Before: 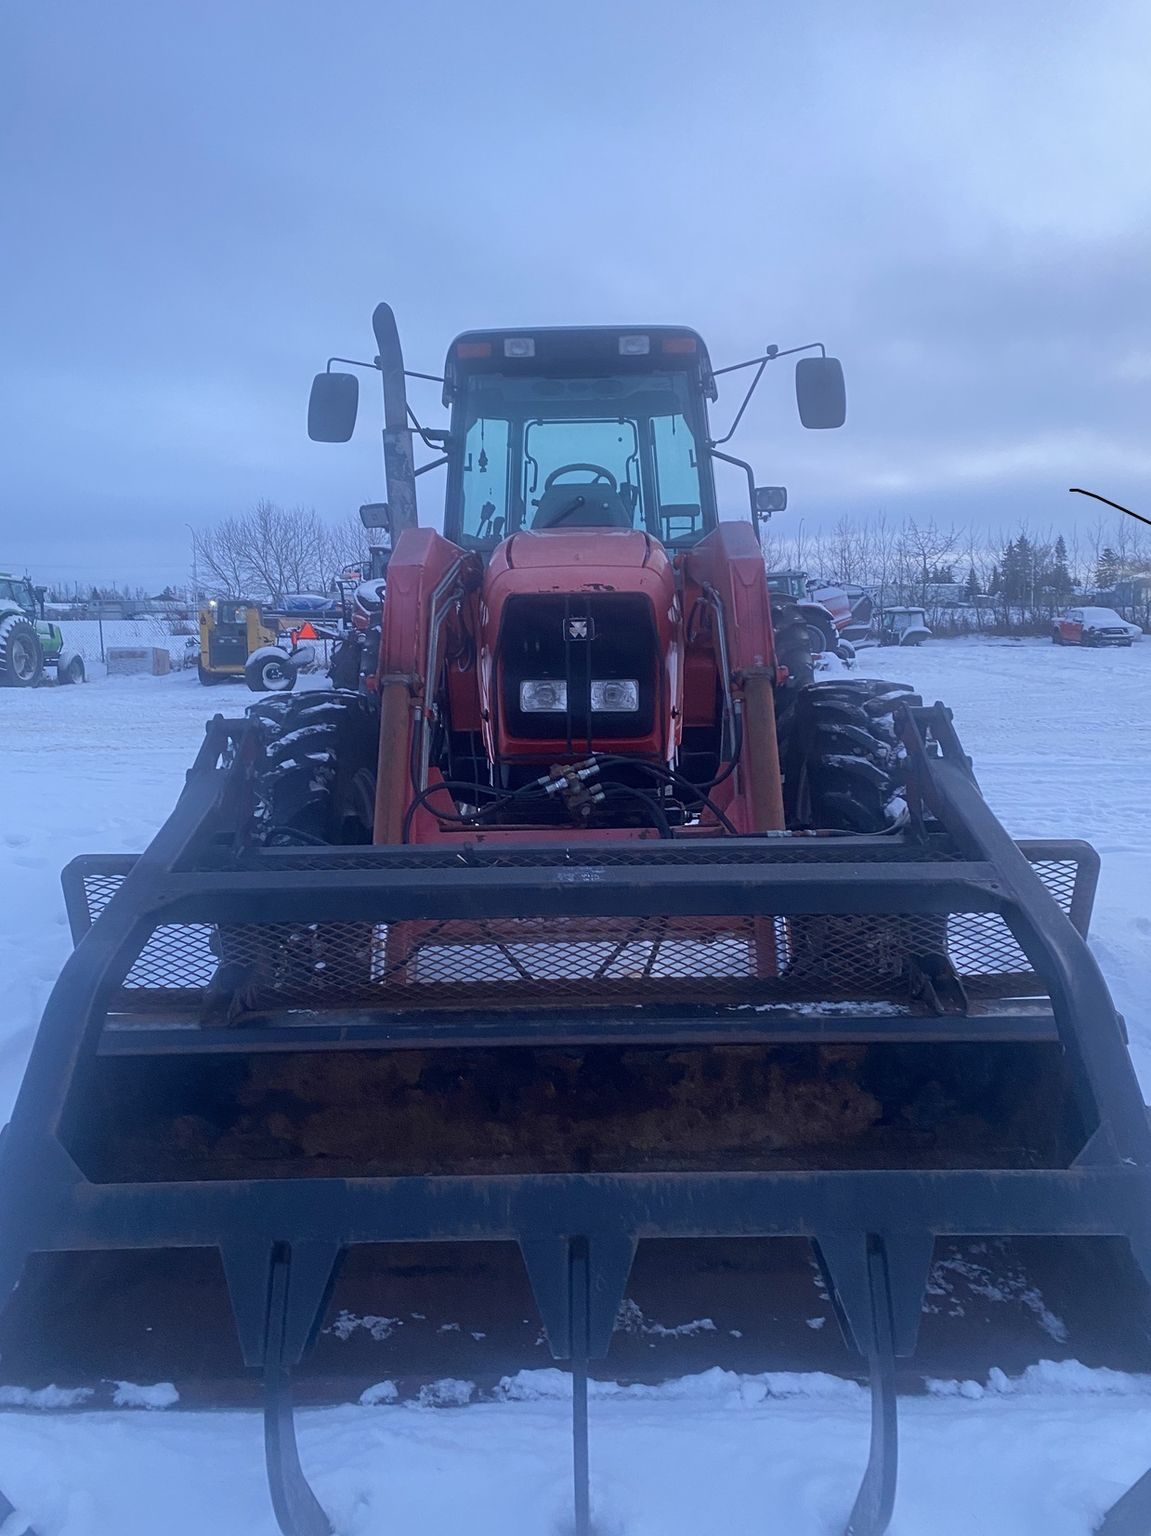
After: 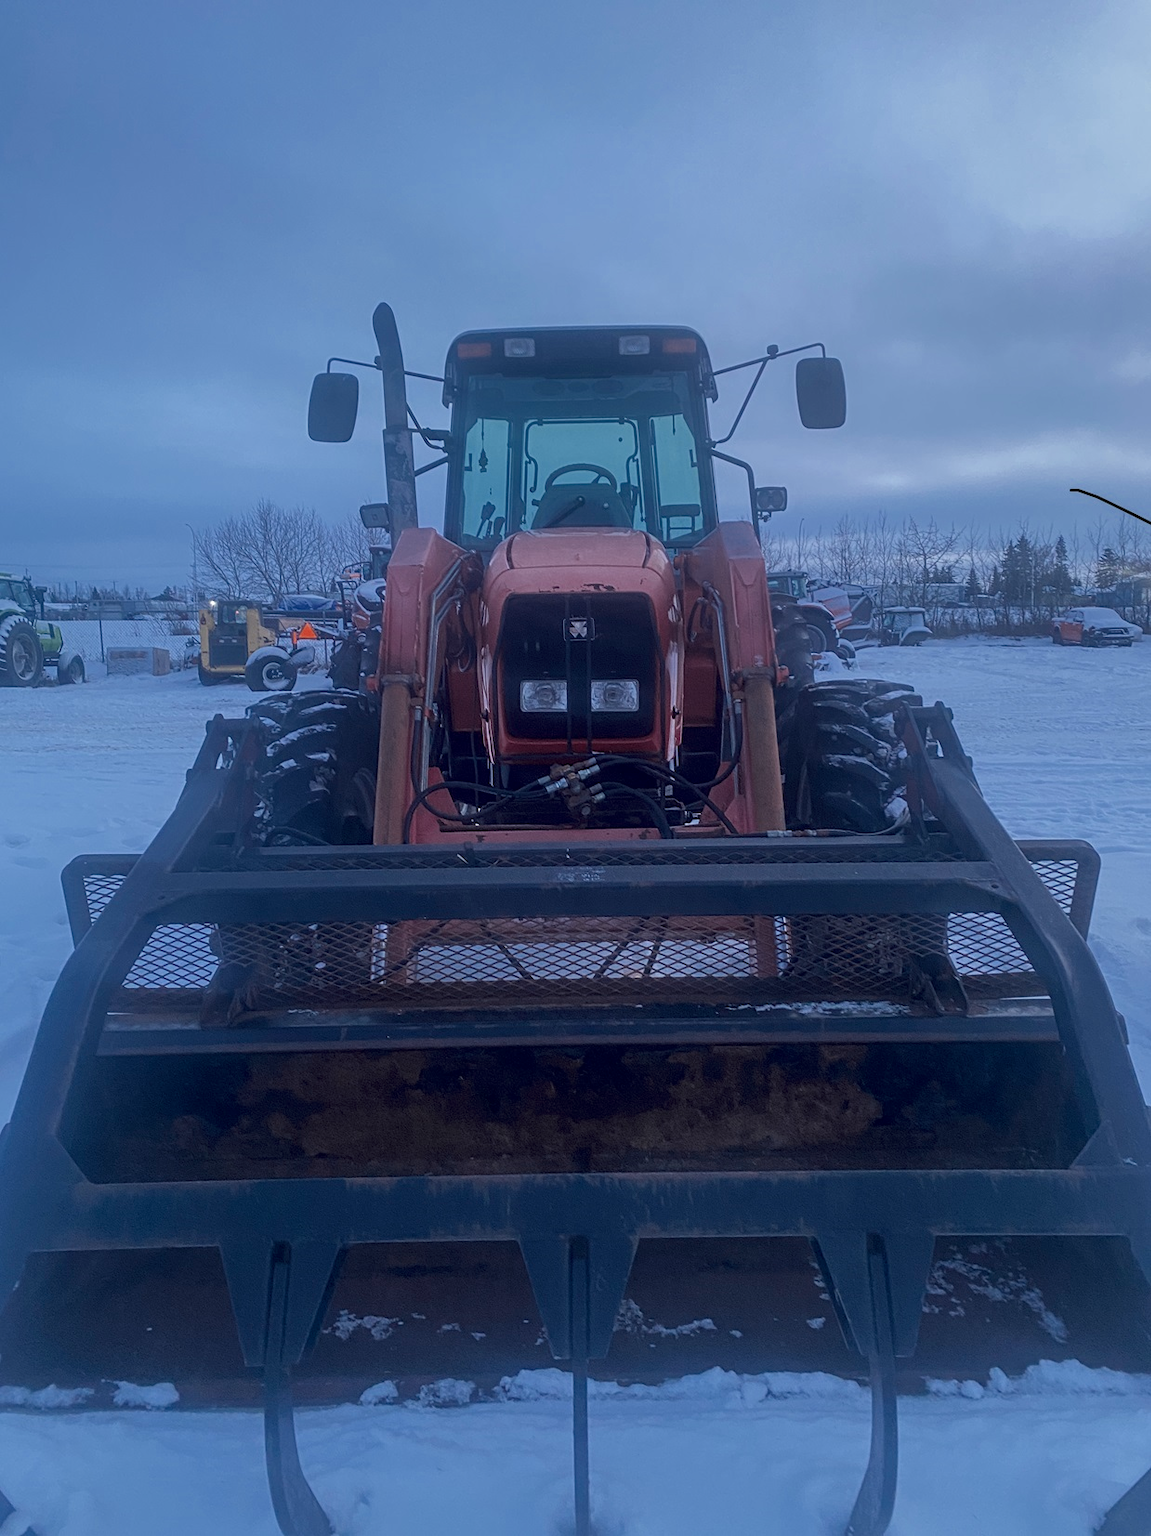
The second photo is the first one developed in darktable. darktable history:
local contrast: on, module defaults
color zones: curves: ch0 [(0, 0.5) (0.125, 0.4) (0.25, 0.5) (0.375, 0.4) (0.5, 0.4) (0.625, 0.35) (0.75, 0.35) (0.875, 0.5)]; ch1 [(0, 0.35) (0.125, 0.45) (0.25, 0.35) (0.375, 0.35) (0.5, 0.35) (0.625, 0.35) (0.75, 0.45) (0.875, 0.35)]; ch2 [(0, 0.6) (0.125, 0.5) (0.25, 0.5) (0.375, 0.6) (0.5, 0.6) (0.625, 0.5) (0.75, 0.5) (0.875, 0.5)]
